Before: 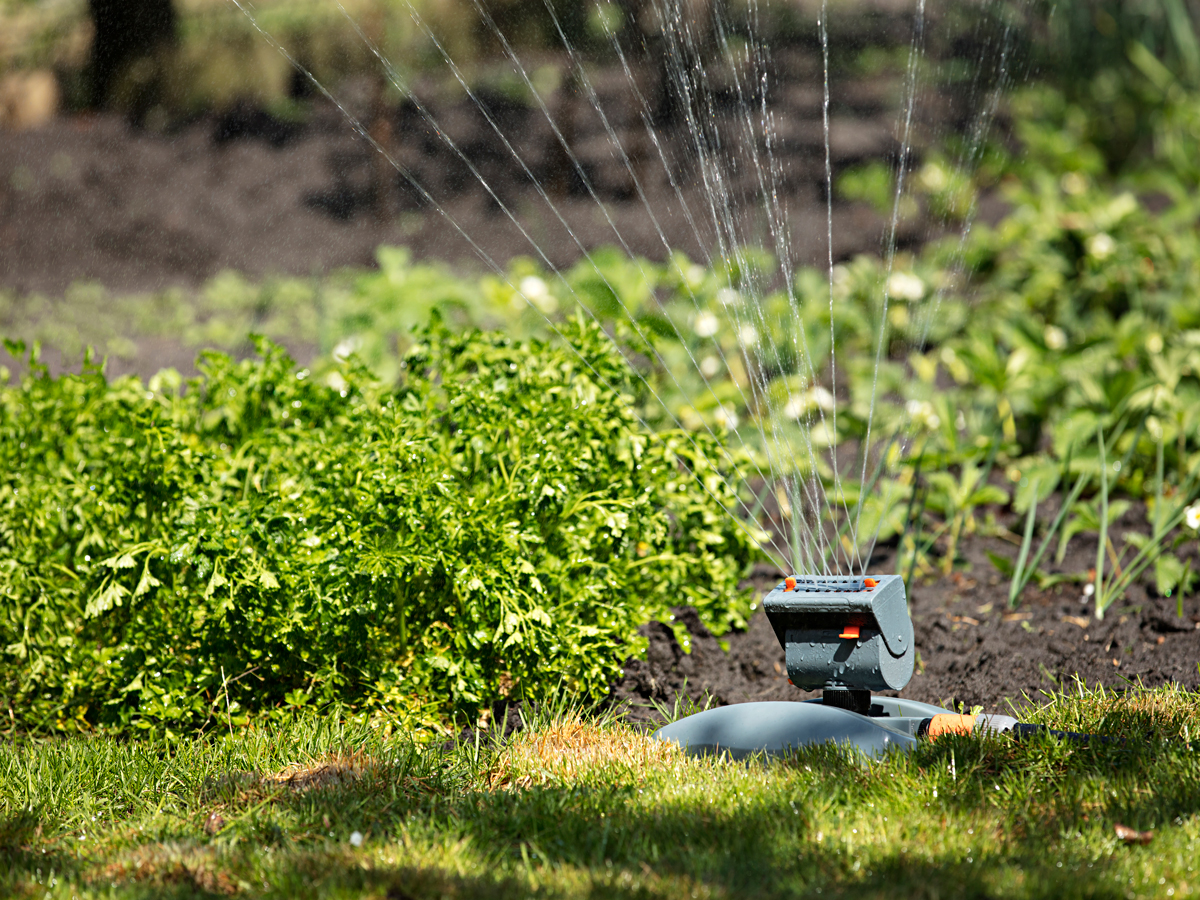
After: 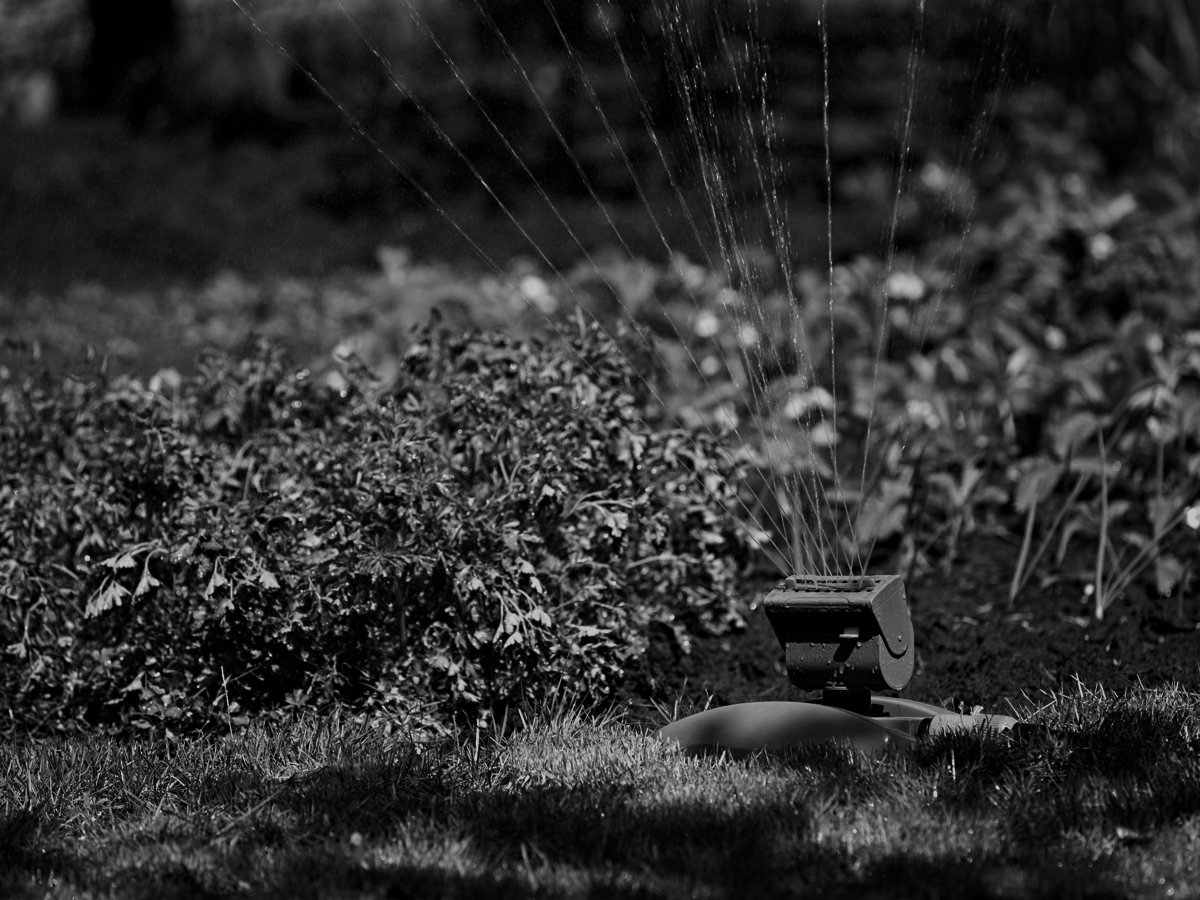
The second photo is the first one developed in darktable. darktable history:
exposure: exposure -0.36 EV, compensate highlight preservation false
contrast brightness saturation: contrast -0.03, brightness -0.59, saturation -1
